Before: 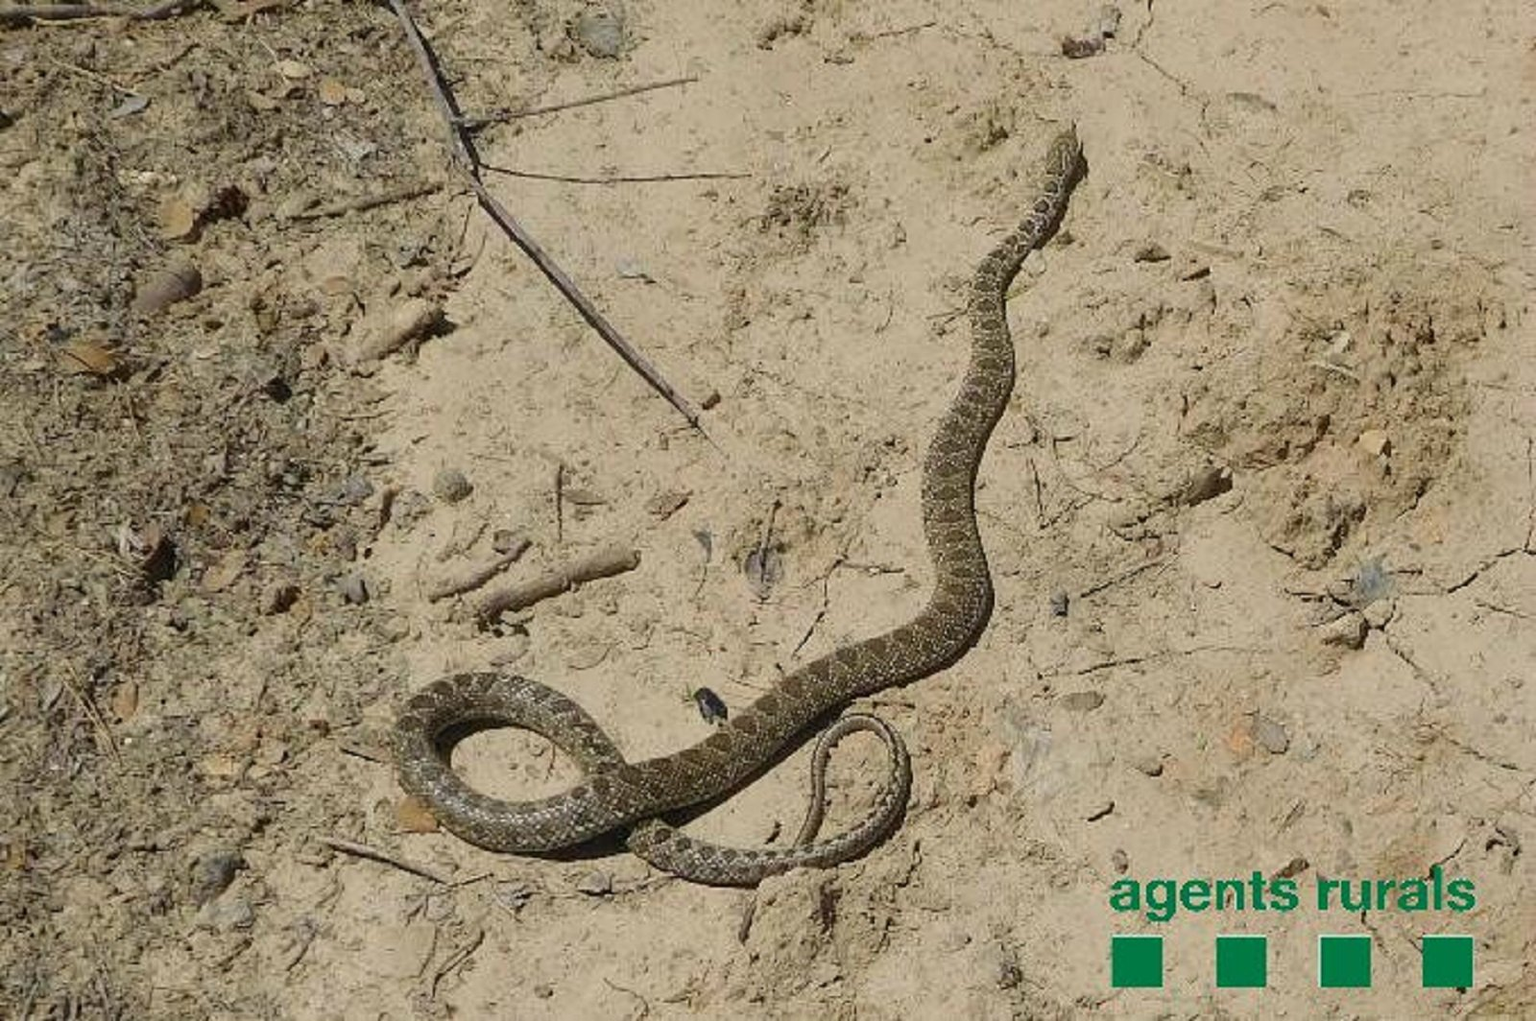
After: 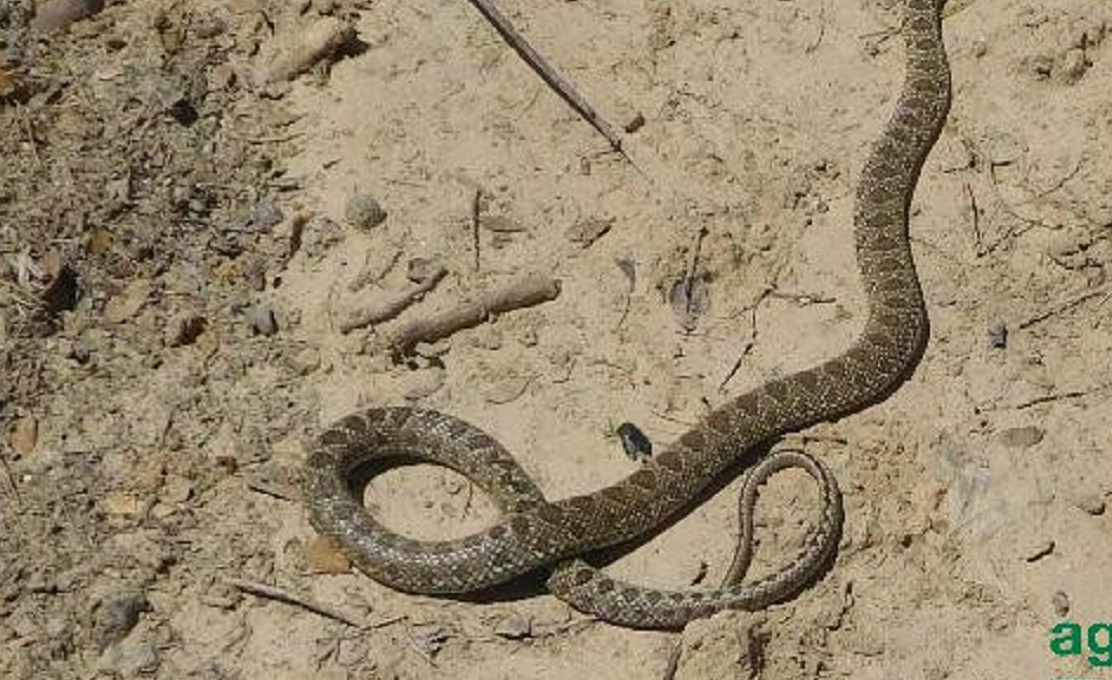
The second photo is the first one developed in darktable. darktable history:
crop: left 6.649%, top 27.64%, right 23.816%, bottom 8.399%
